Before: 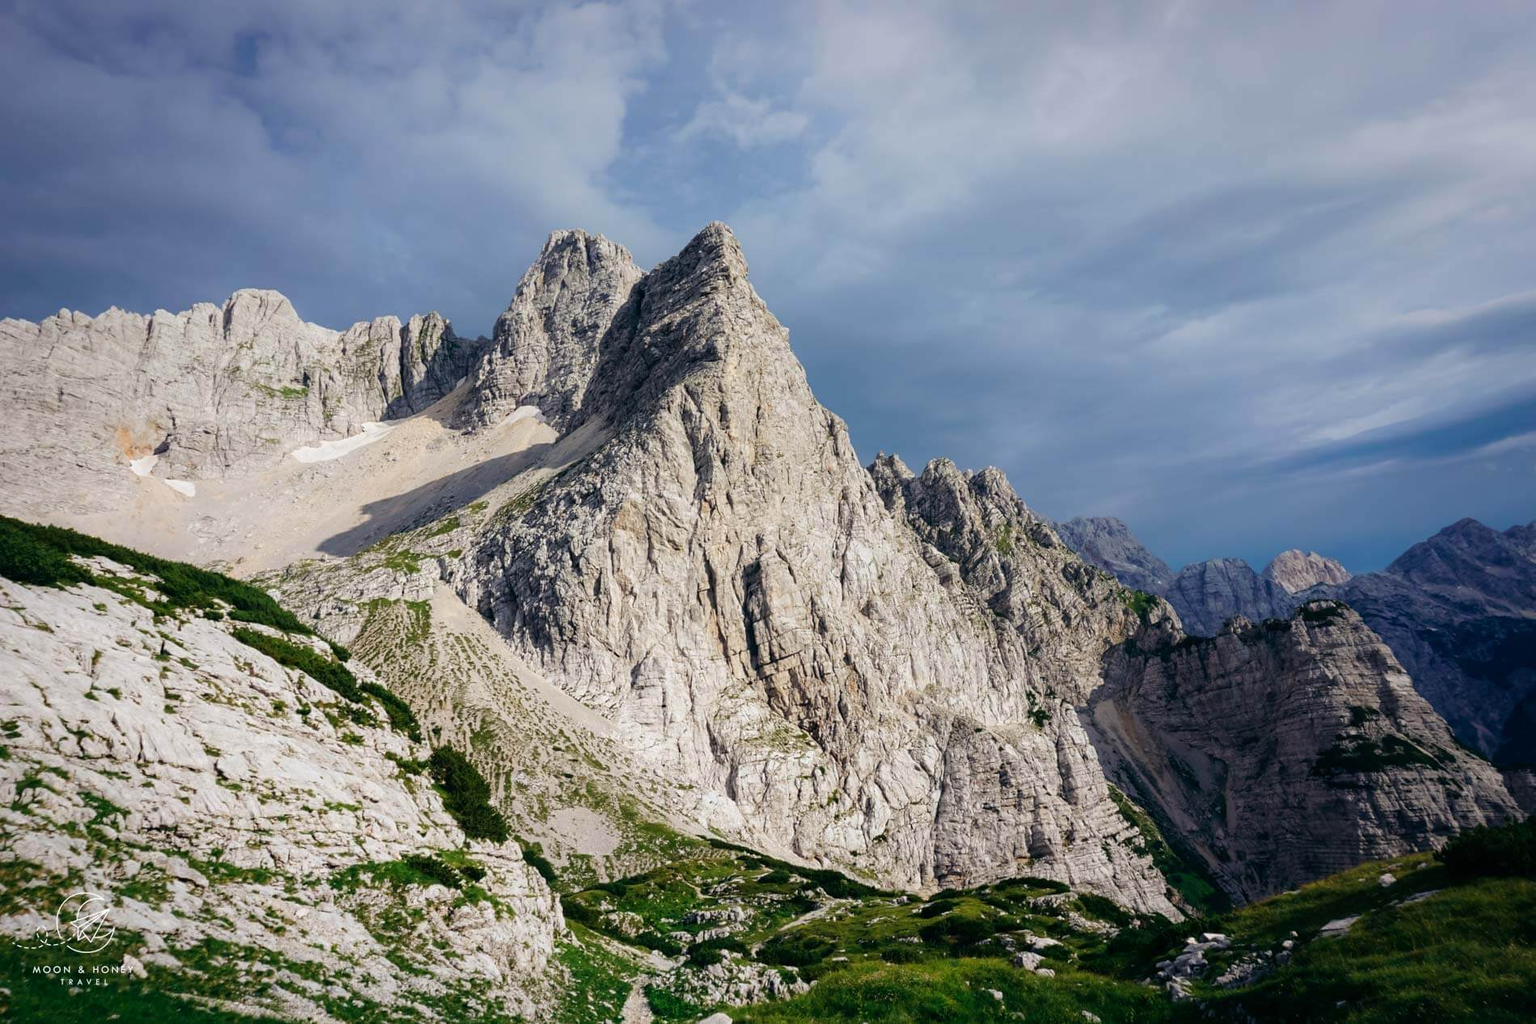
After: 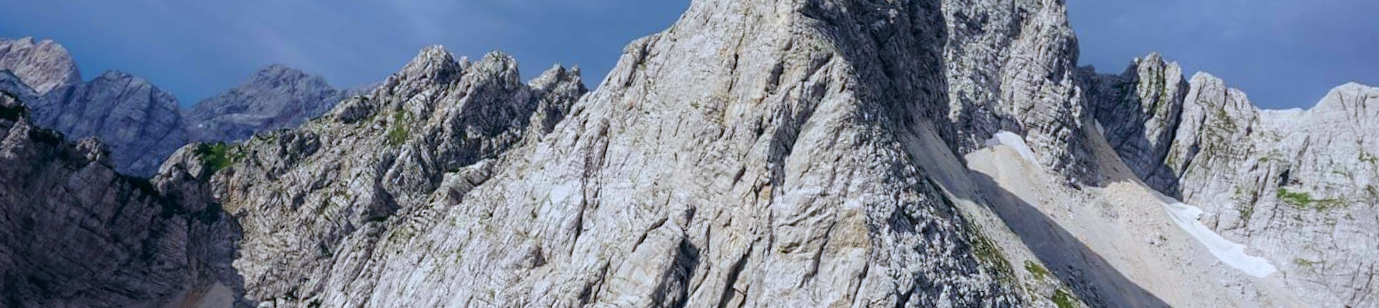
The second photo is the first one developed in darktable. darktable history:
white balance: red 0.931, blue 1.11
crop and rotate: angle 16.12°, top 30.835%, bottom 35.653%
